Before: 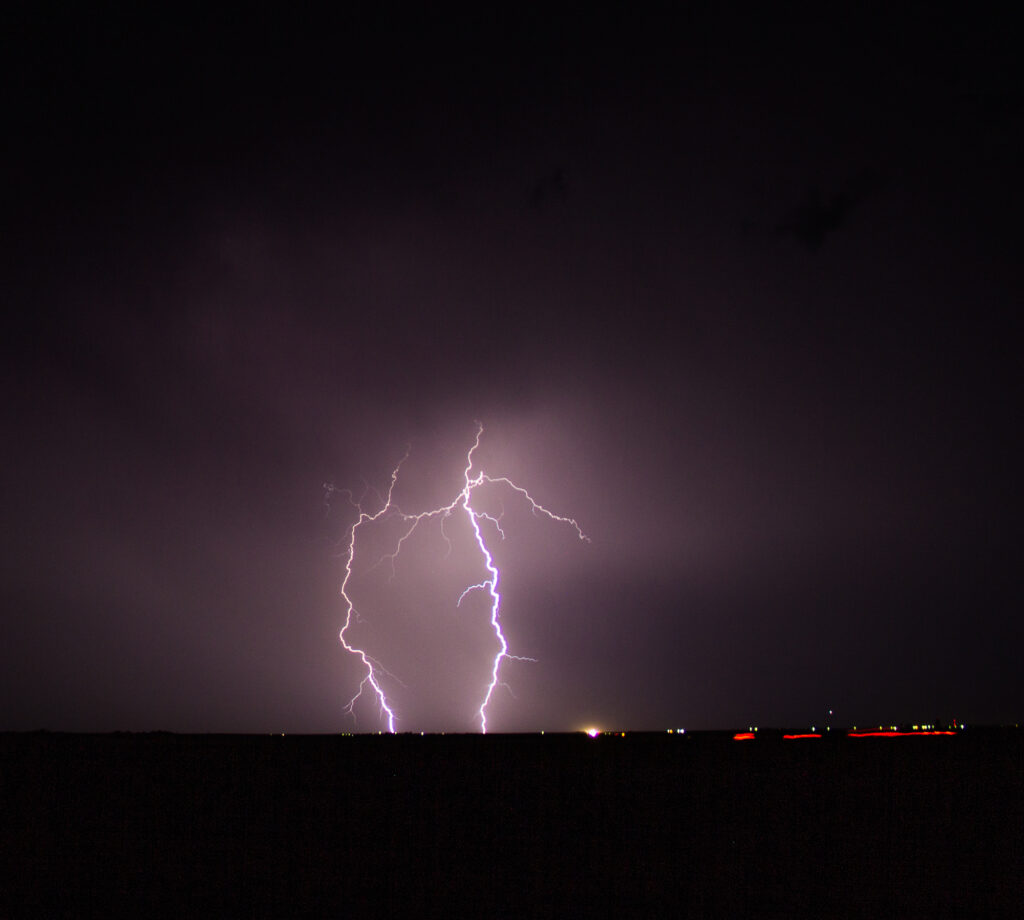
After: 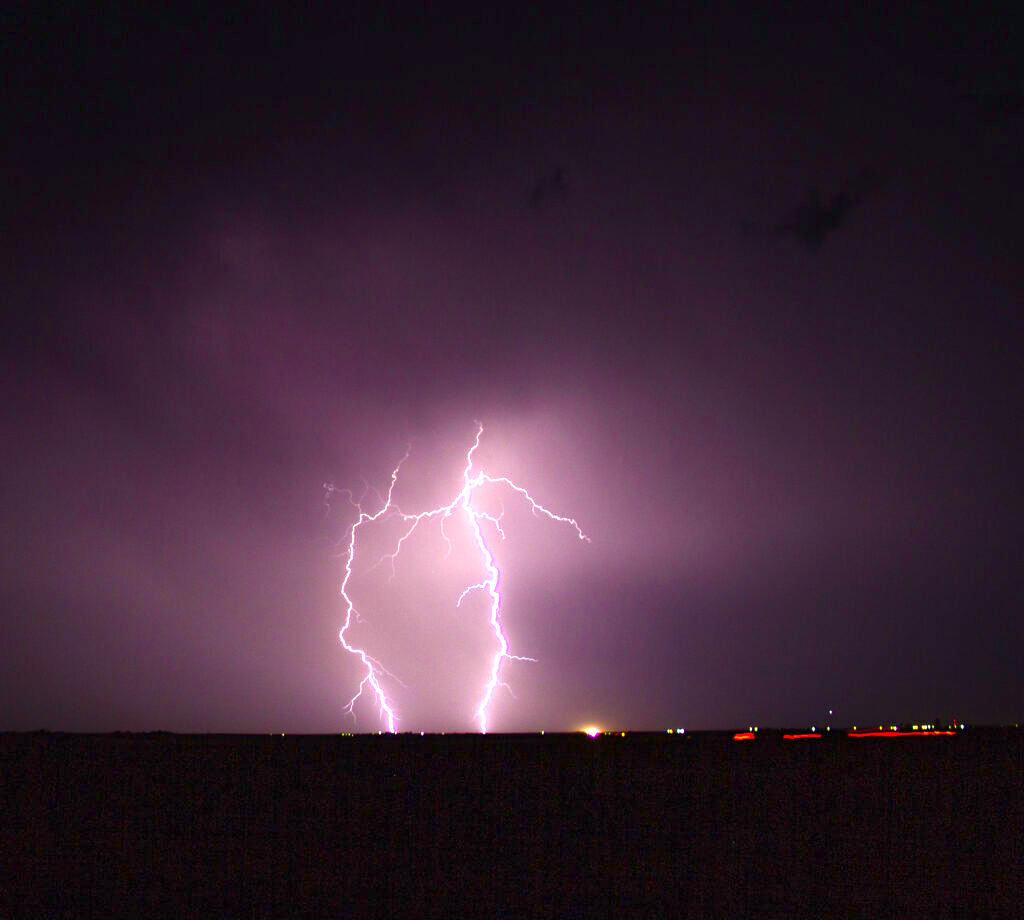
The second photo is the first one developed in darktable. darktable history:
white balance: red 1.004, blue 1.024
color balance rgb: perceptual saturation grading › global saturation 35%, perceptual saturation grading › highlights -25%, perceptual saturation grading › shadows 50%
exposure: black level correction 0, exposure 1.379 EV, compensate exposure bias true, compensate highlight preservation false
